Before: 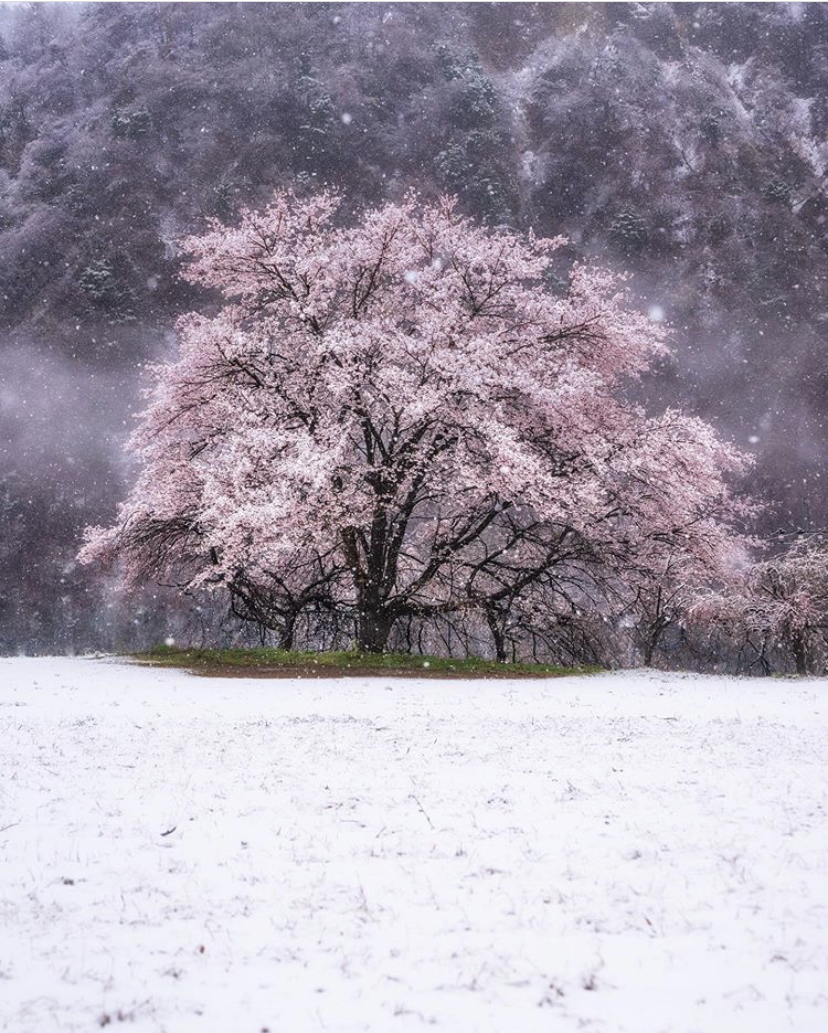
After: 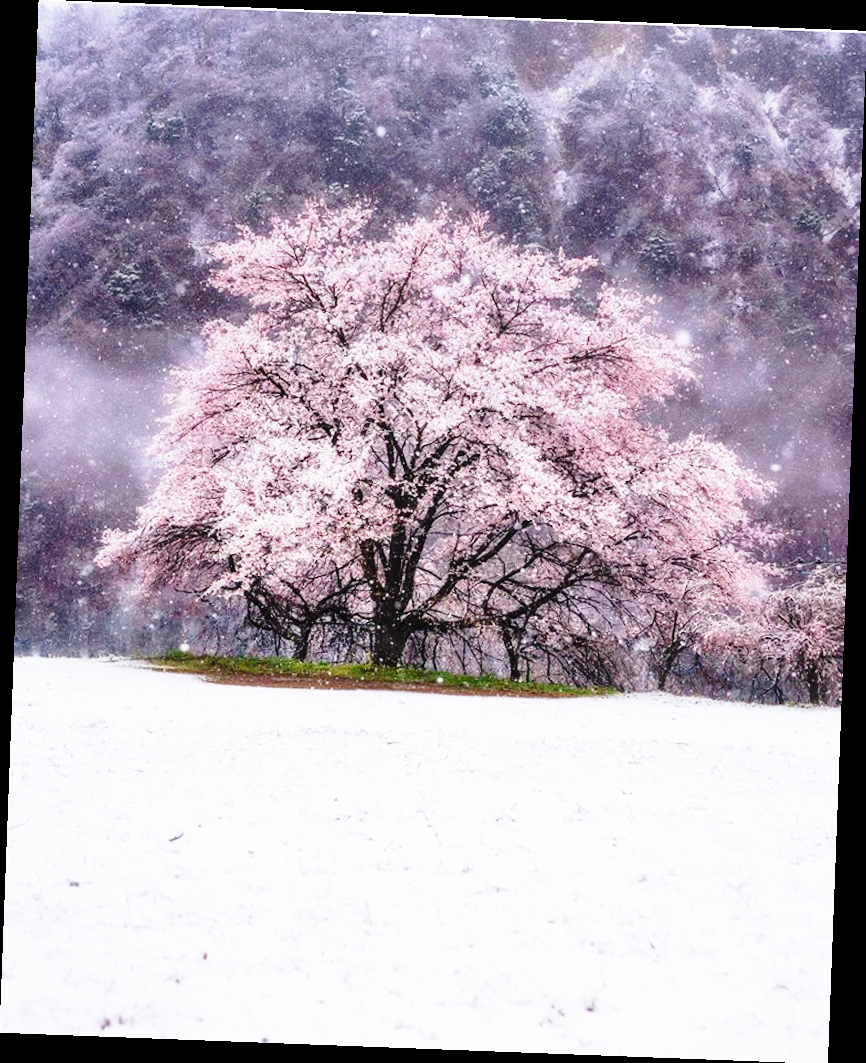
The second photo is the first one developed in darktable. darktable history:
rotate and perspective: rotation 2.17°, automatic cropping off
base curve: curves: ch0 [(0, 0) (0.04, 0.03) (0.133, 0.232) (0.448, 0.748) (0.843, 0.968) (1, 1)], preserve colors none
